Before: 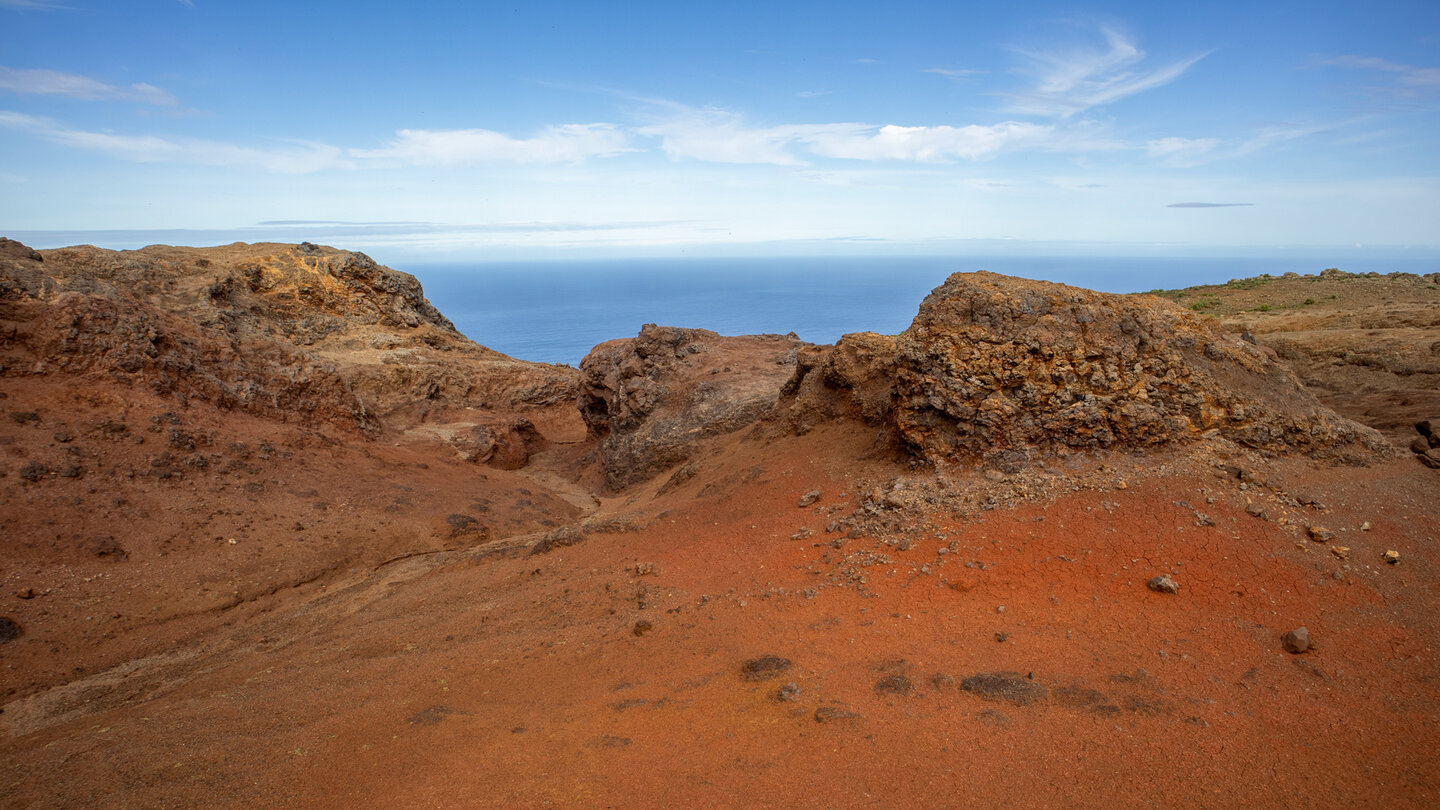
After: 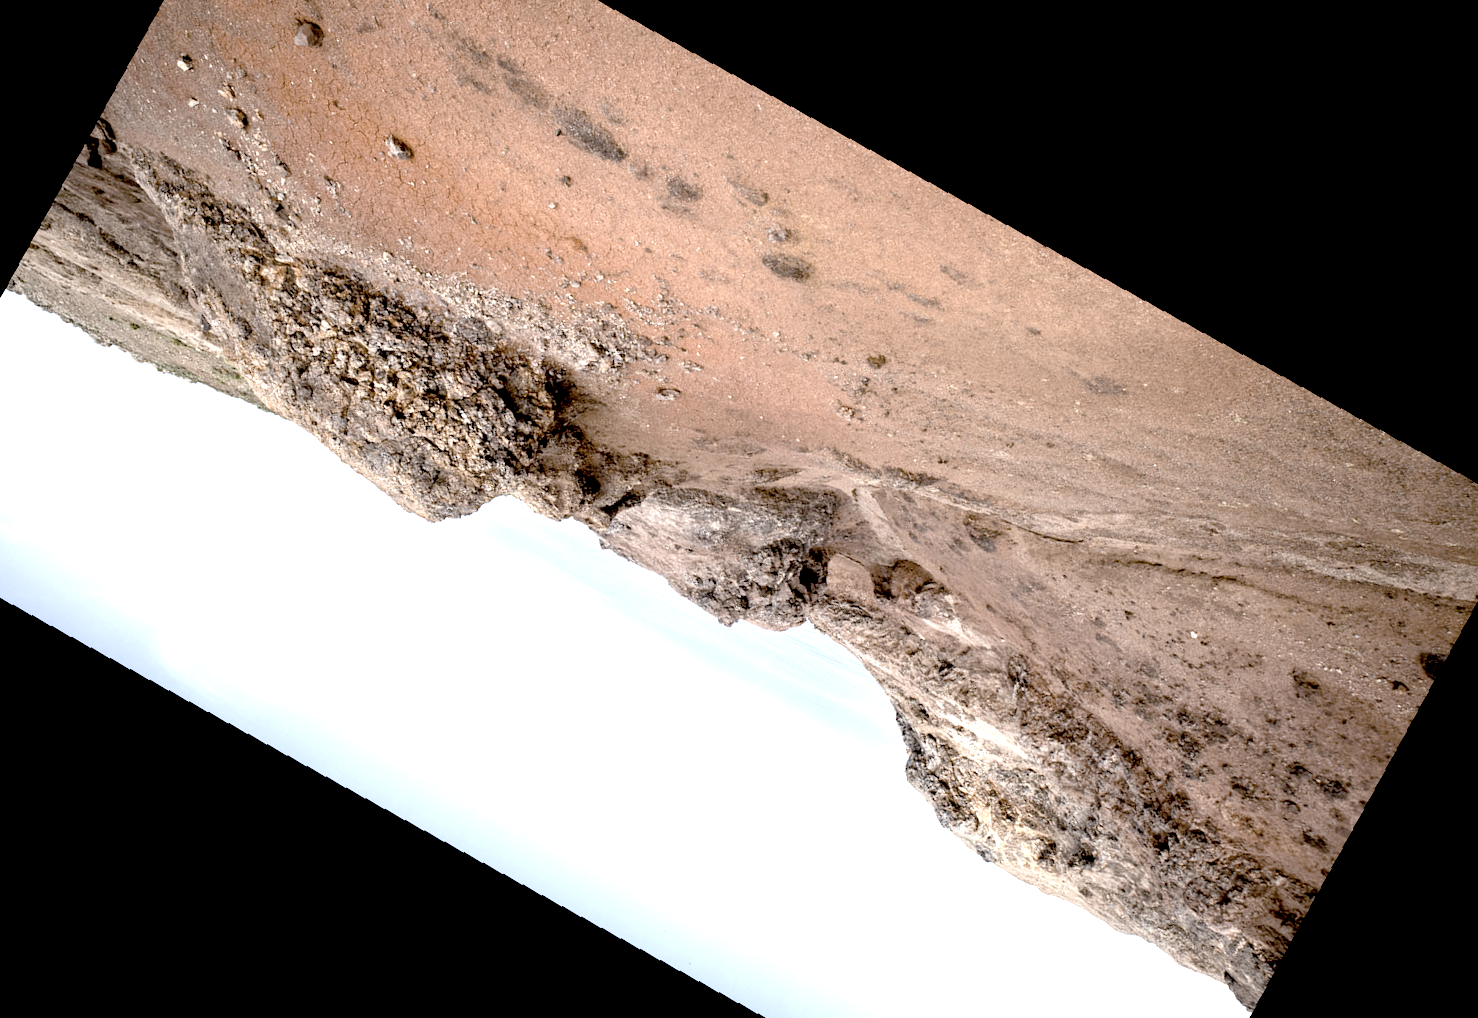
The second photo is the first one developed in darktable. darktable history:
color correction: saturation 0.3
exposure: black level correction 0.016, exposure 1.774 EV, compensate highlight preservation false
crop and rotate: angle 148.68°, left 9.111%, top 15.603%, right 4.588%, bottom 17.041%
white balance: red 1.004, blue 1.096
rotate and perspective: rotation -2.56°, automatic cropping off
